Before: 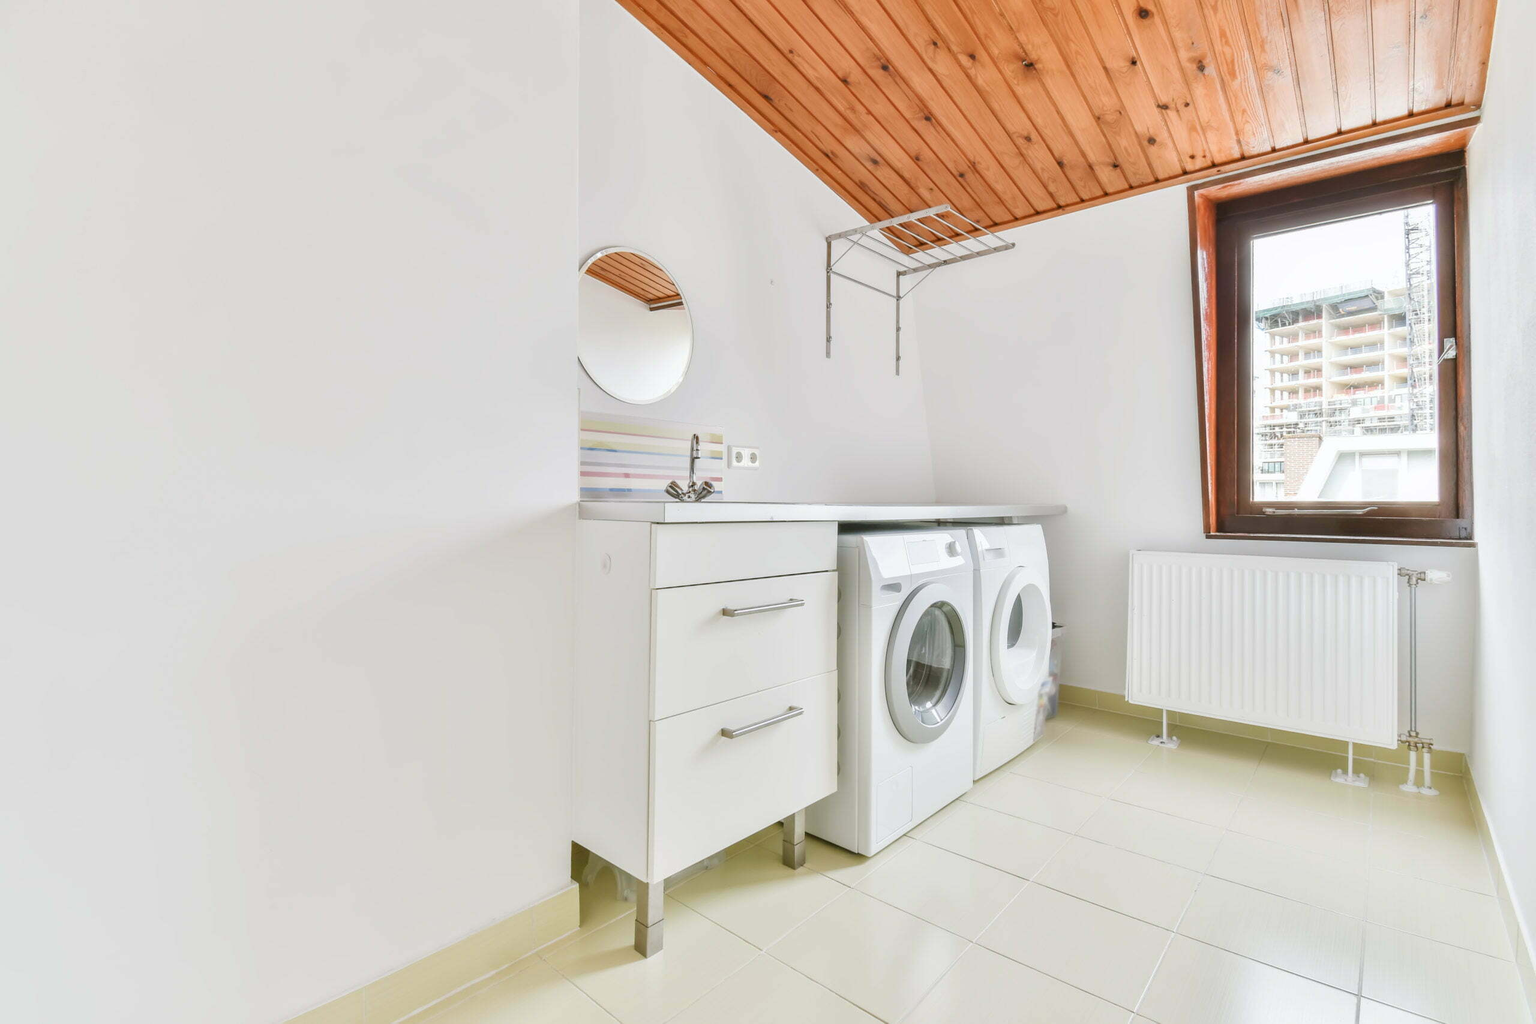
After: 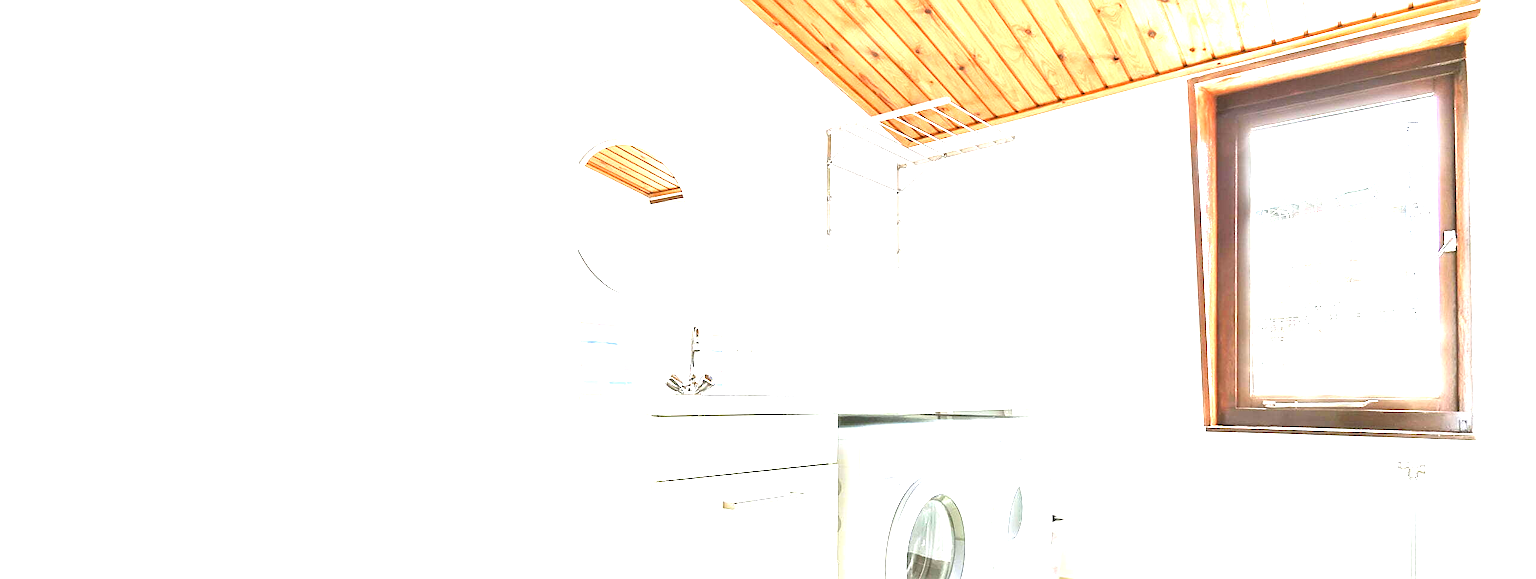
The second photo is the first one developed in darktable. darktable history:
crop and rotate: top 10.505%, bottom 32.912%
sharpen: on, module defaults
exposure: black level correction 0, exposure 1.974 EV, compensate exposure bias true, compensate highlight preservation false
